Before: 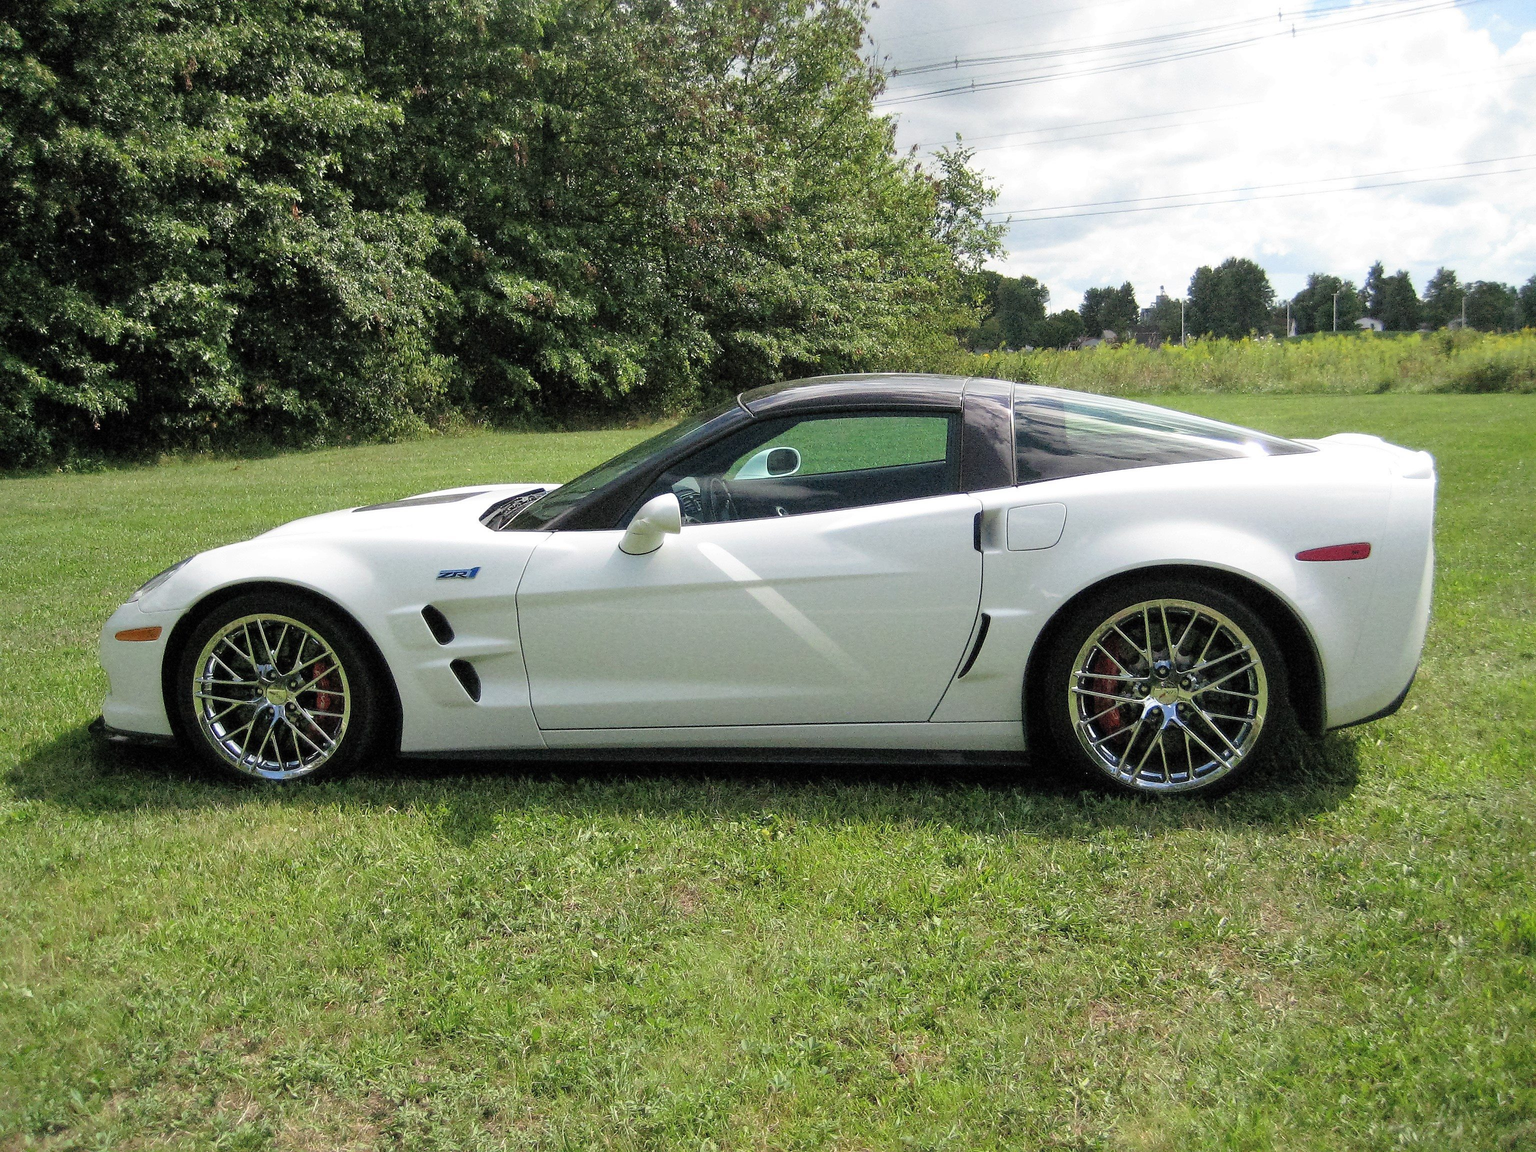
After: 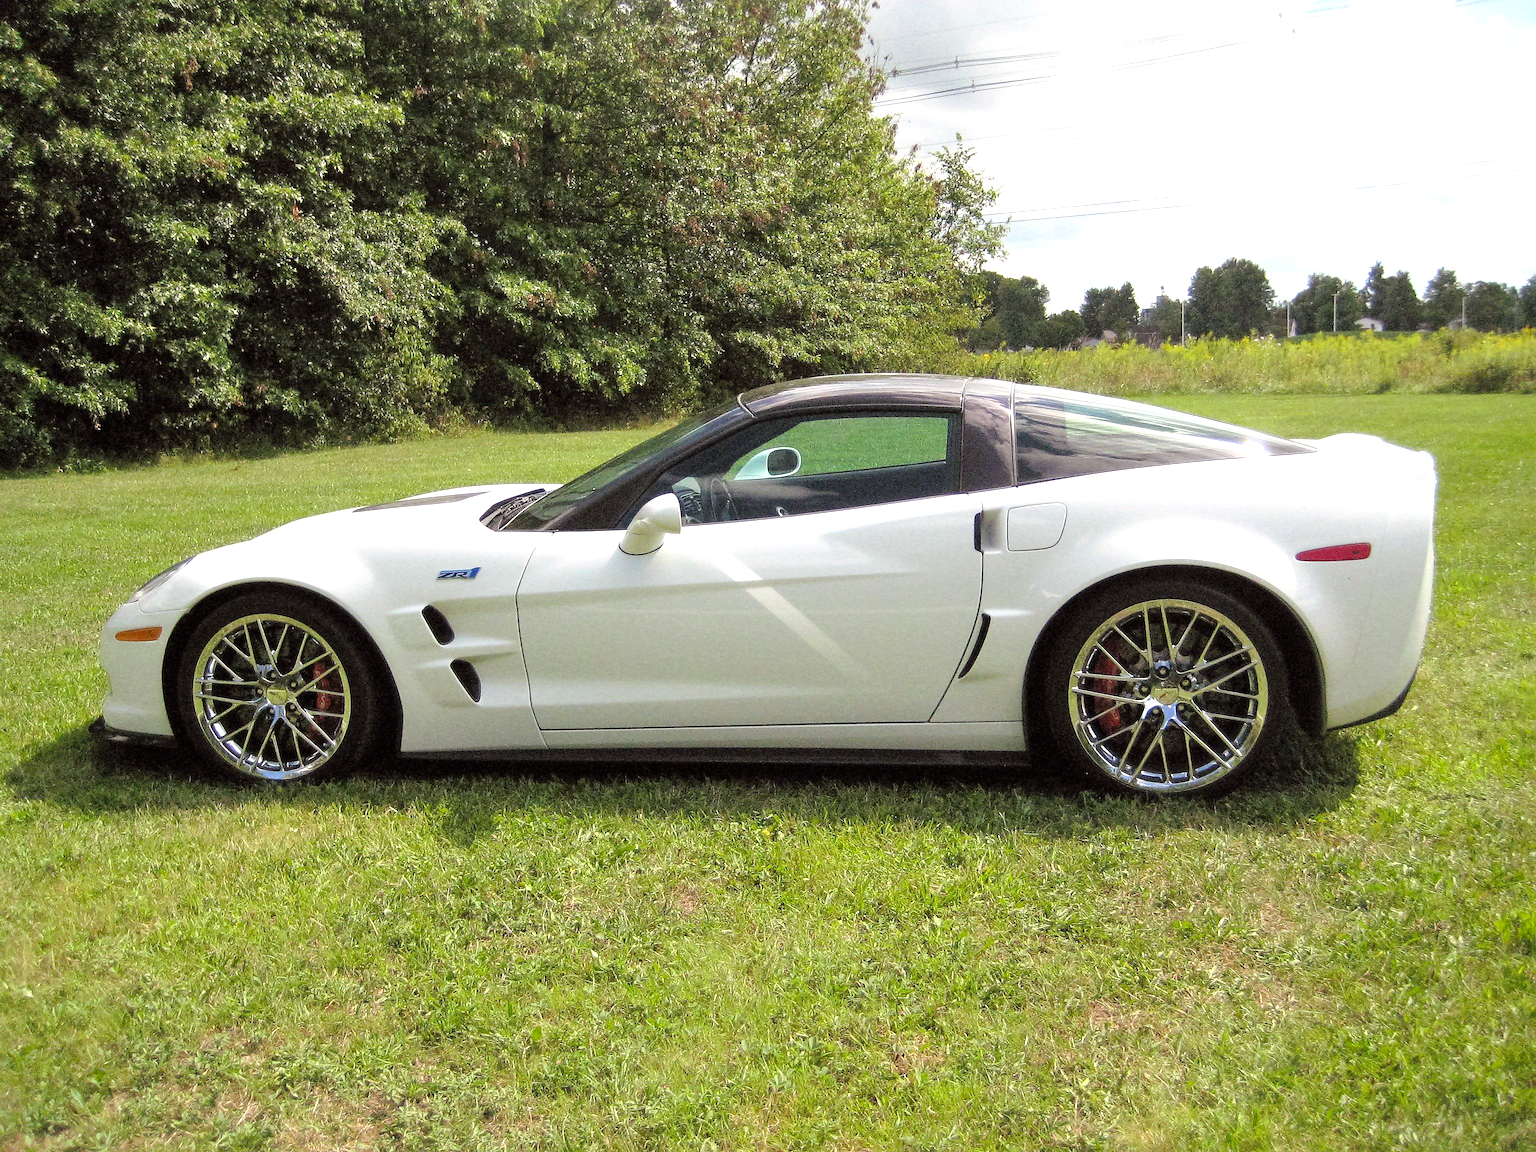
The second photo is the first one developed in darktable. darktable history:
color balance rgb: shadows lift › chroma 1.03%, shadows lift › hue 214.27°, power › chroma 1.038%, power › hue 27.64°, linear chroma grading › mid-tones 7.893%, perceptual saturation grading › global saturation 2.46%, perceptual brilliance grading › global brilliance 10.362%, perceptual brilliance grading › shadows 14.41%
